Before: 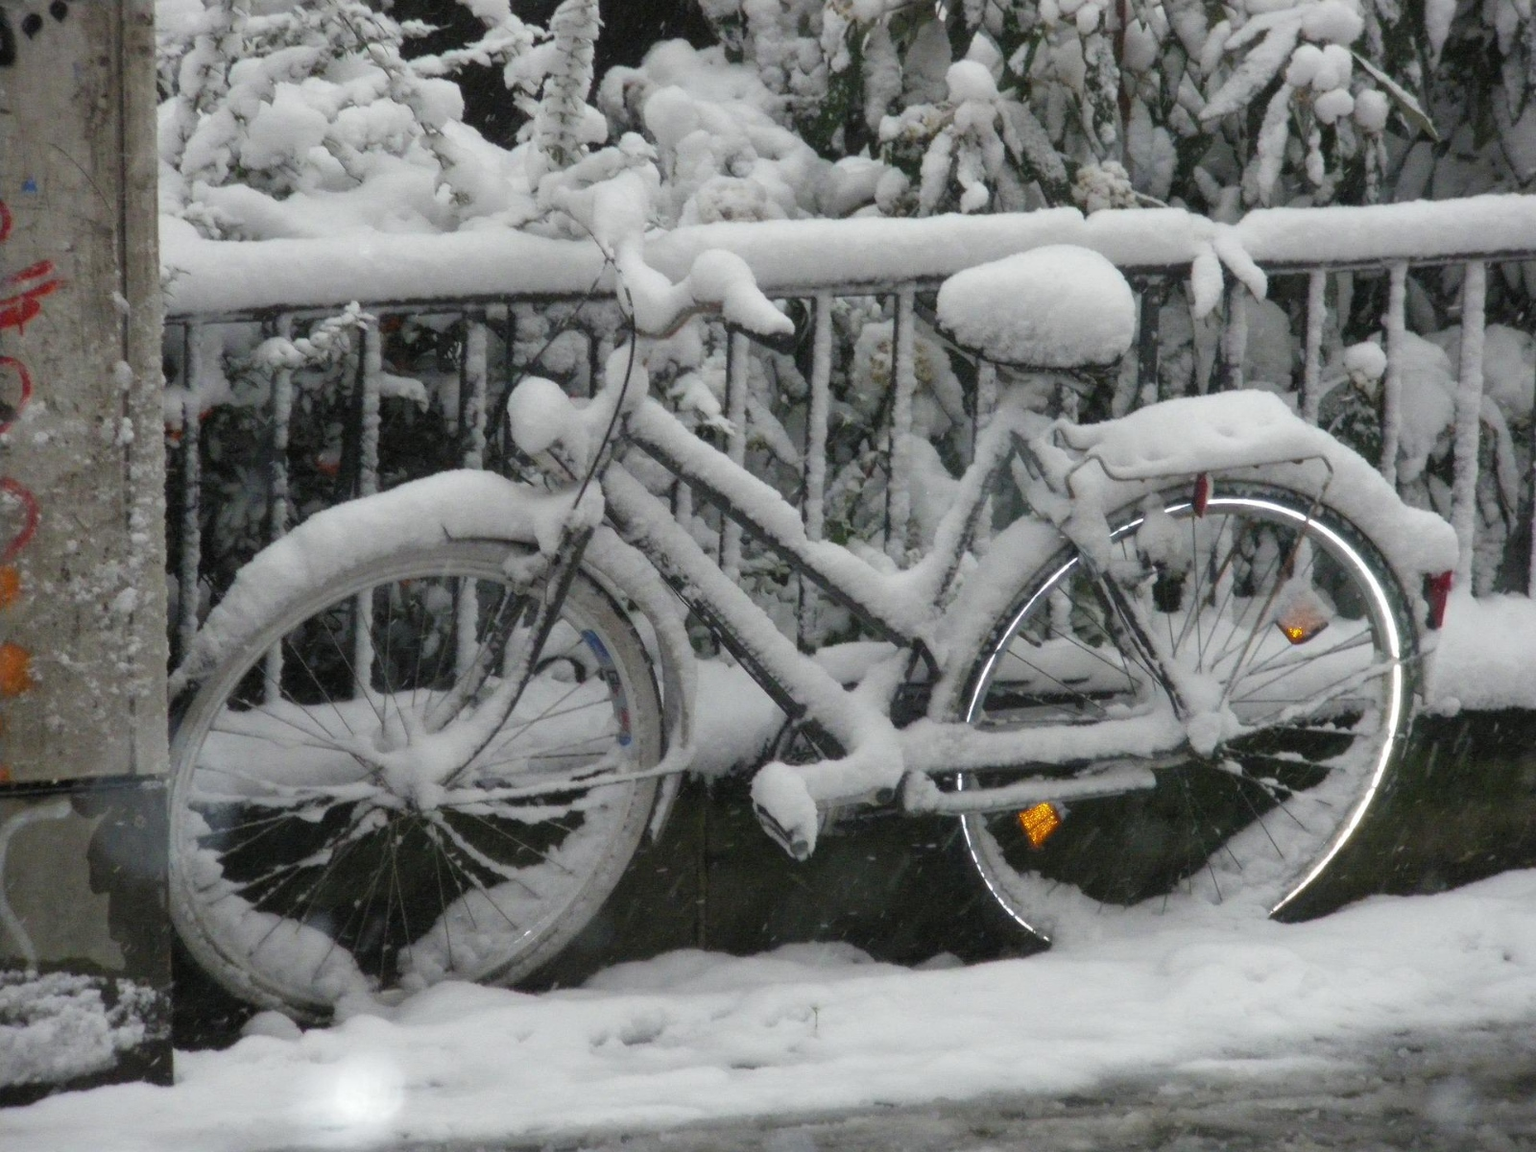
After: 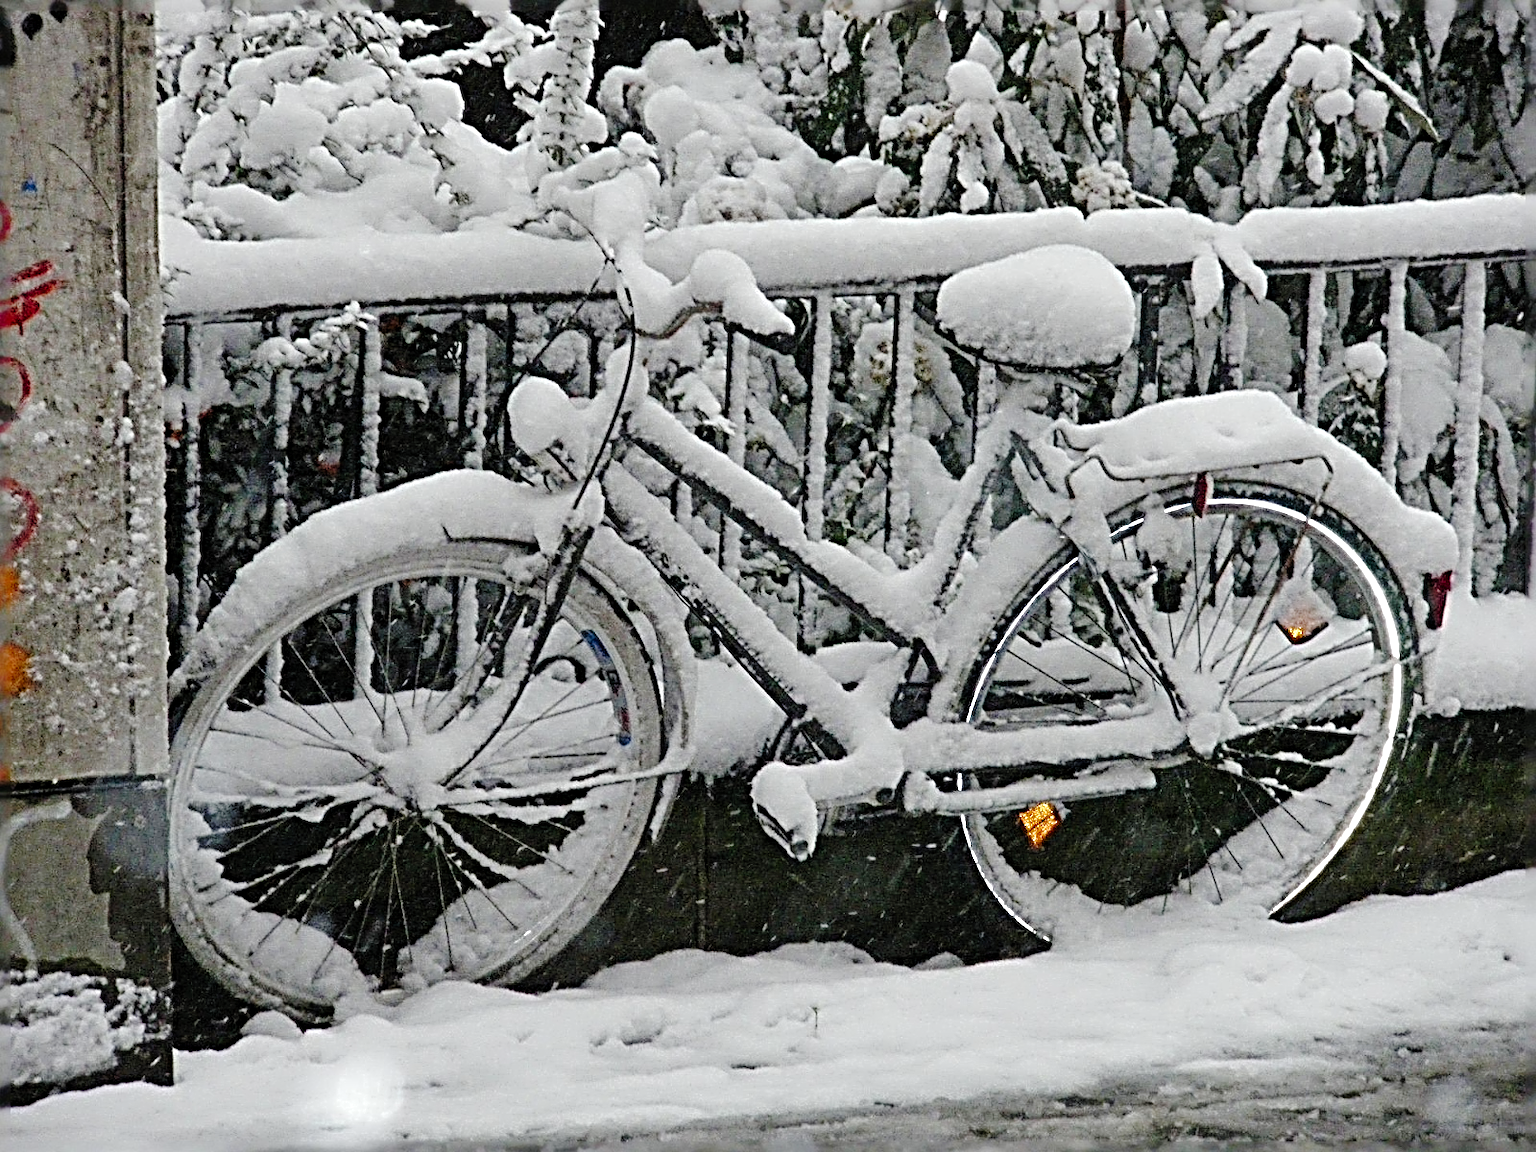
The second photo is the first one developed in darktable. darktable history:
tone curve: curves: ch0 [(0, 0) (0.003, 0.009) (0.011, 0.009) (0.025, 0.01) (0.044, 0.02) (0.069, 0.032) (0.1, 0.048) (0.136, 0.092) (0.177, 0.153) (0.224, 0.217) (0.277, 0.306) (0.335, 0.402) (0.399, 0.488) (0.468, 0.574) (0.543, 0.648) (0.623, 0.716) (0.709, 0.783) (0.801, 0.851) (0.898, 0.92) (1, 1)], preserve colors none
sharpen: radius 4.001, amount 2
shadows and highlights: soften with gaussian
